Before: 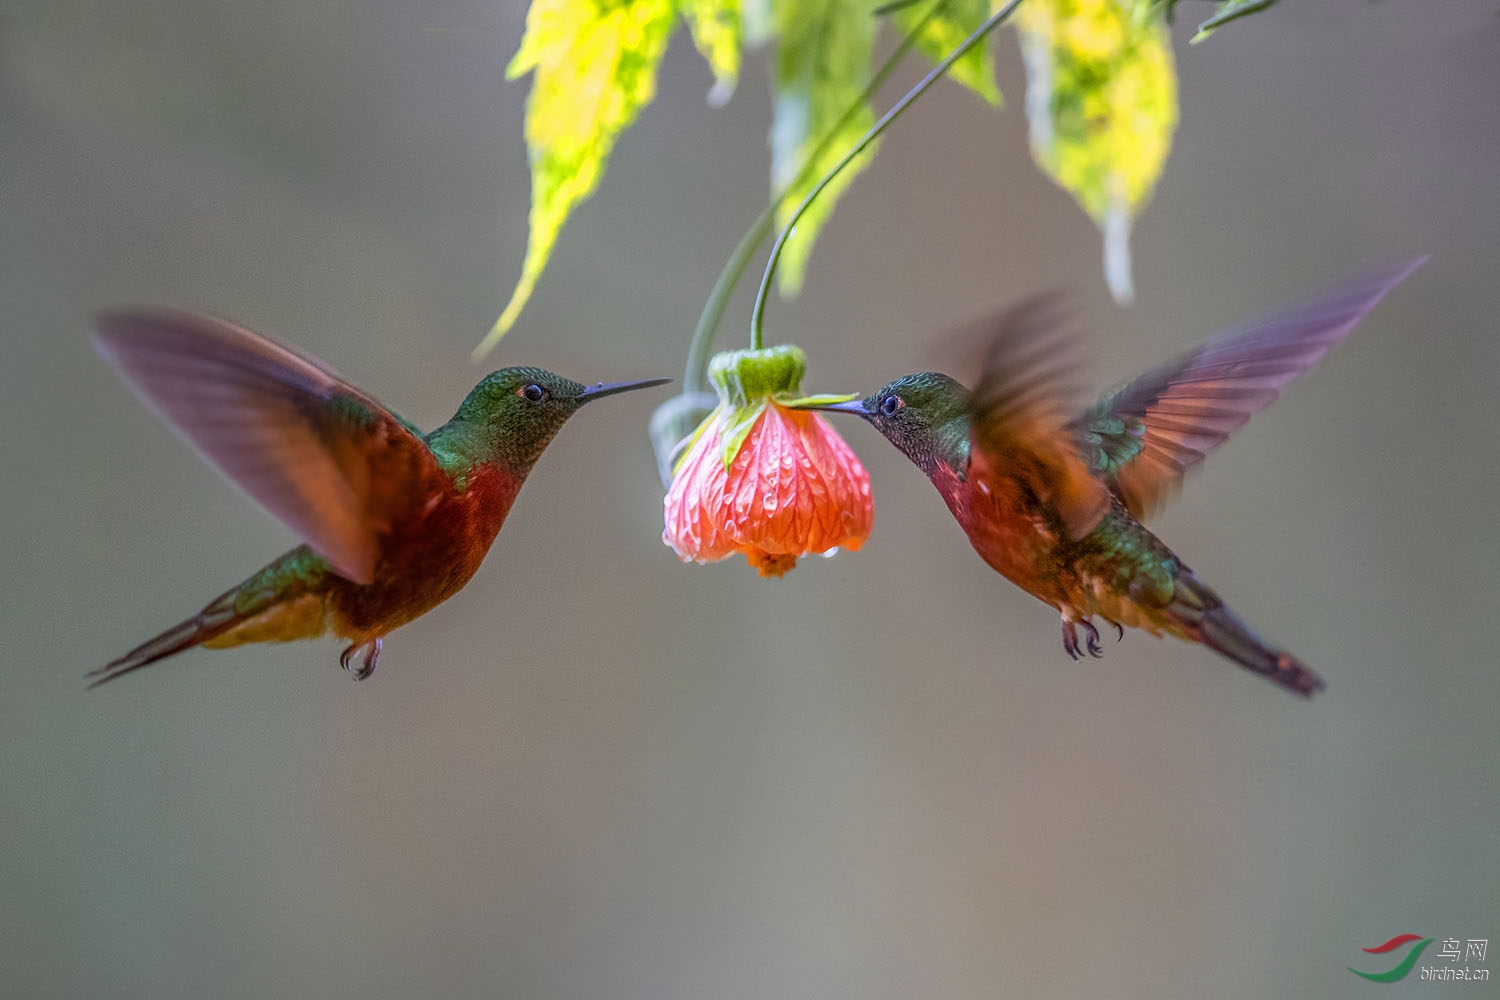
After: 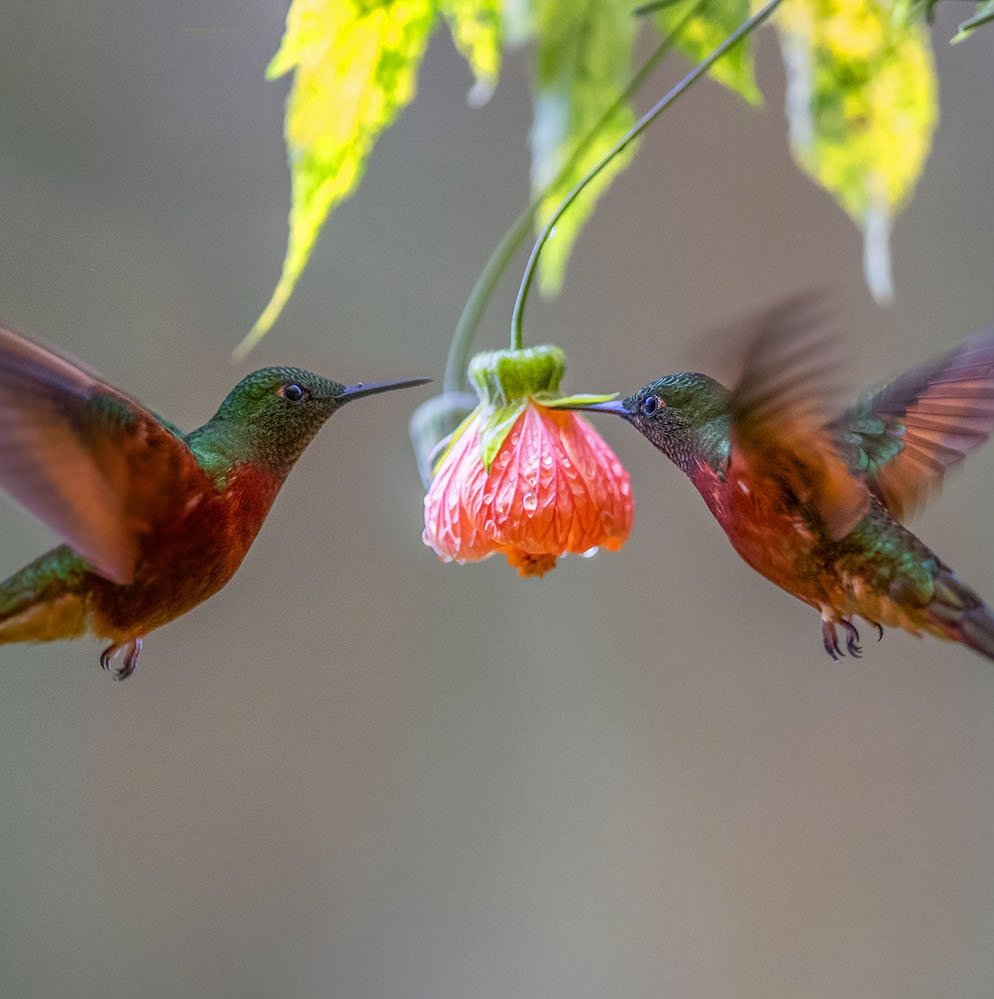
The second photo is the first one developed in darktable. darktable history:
crop and rotate: left 16.118%, right 17.585%
